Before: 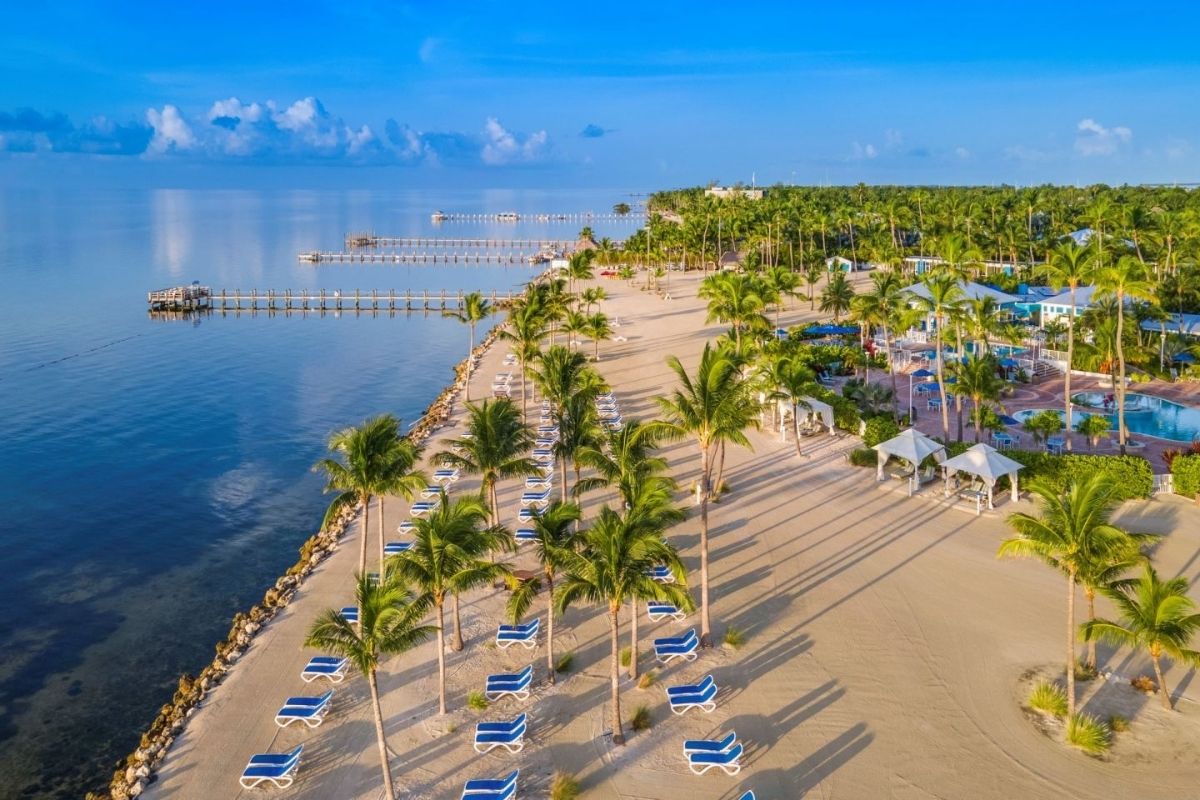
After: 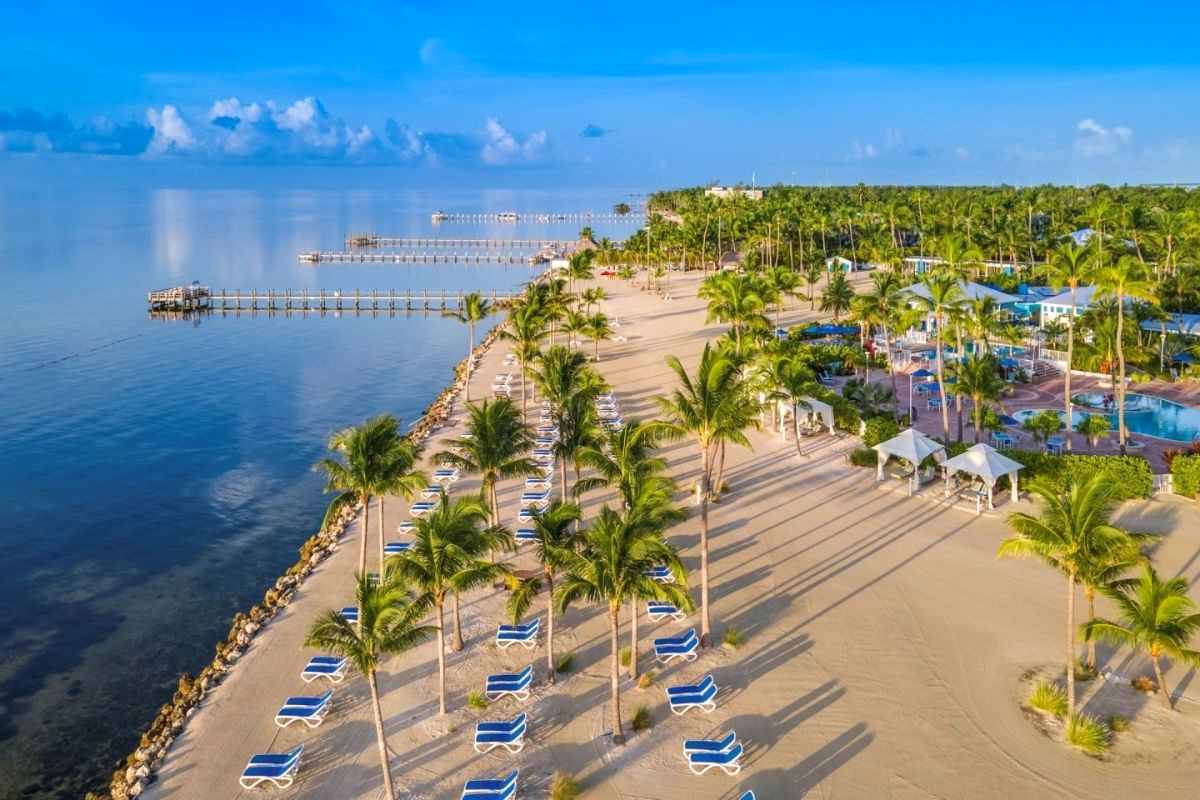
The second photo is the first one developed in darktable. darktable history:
levels: levels [0.016, 0.484, 0.953]
shadows and highlights: shadows 25.91, highlights -23.68
